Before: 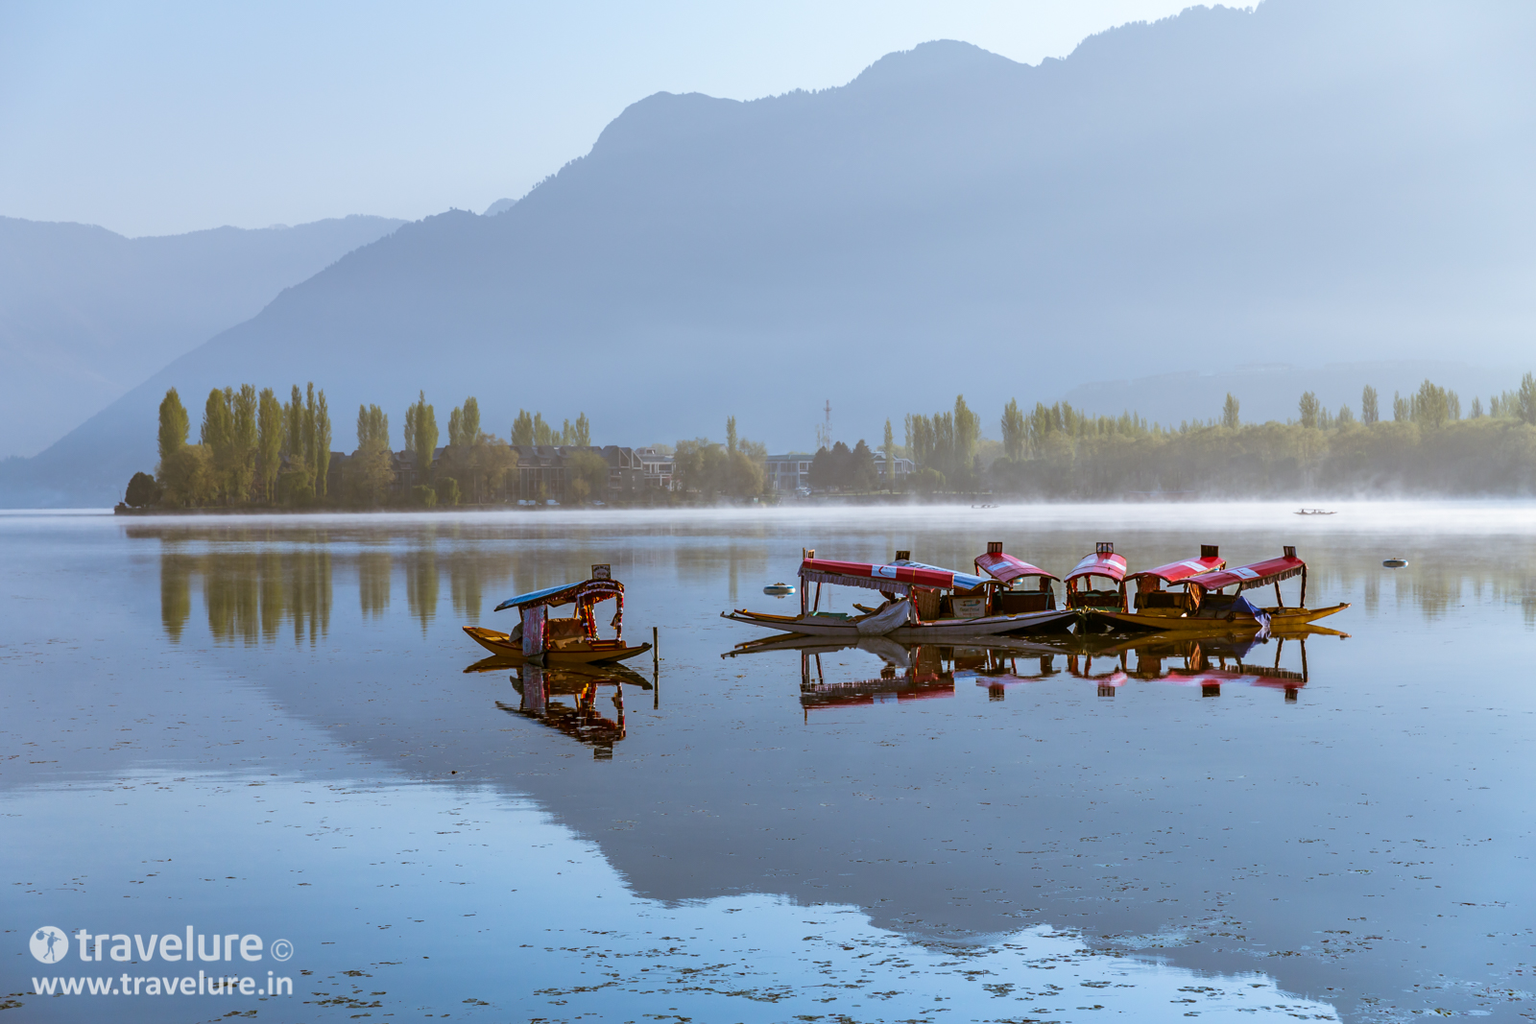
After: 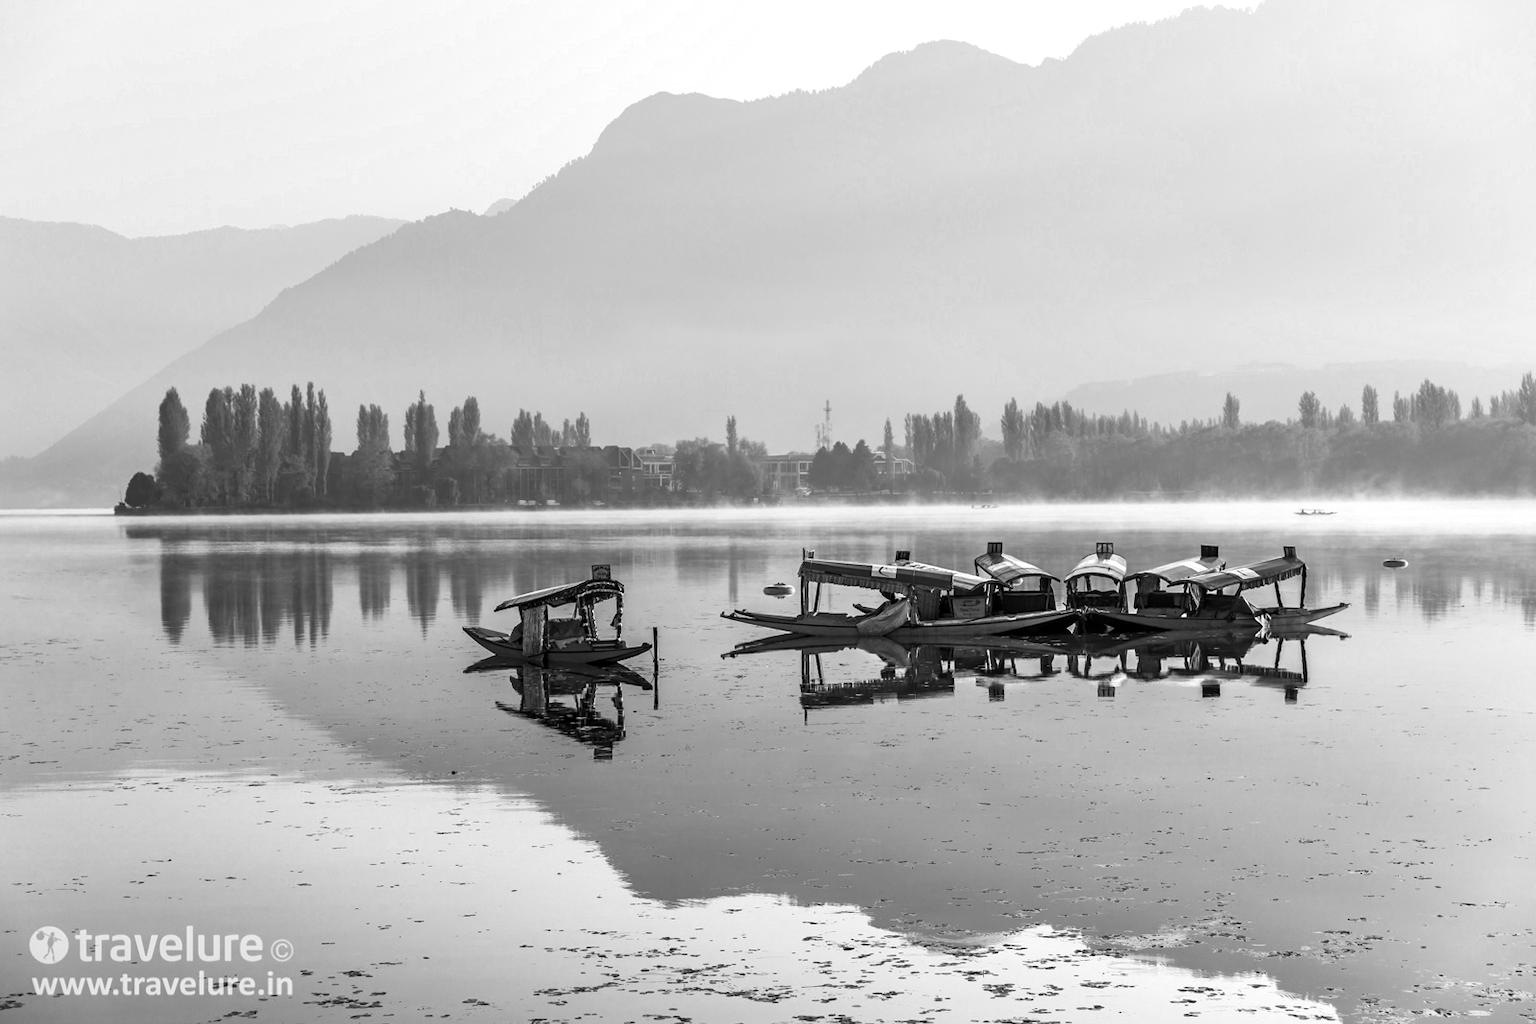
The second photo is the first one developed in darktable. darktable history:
local contrast: mode bilateral grid, contrast 20, coarseness 50, detail 120%, midtone range 0.2
color zones: curves: ch0 [(0, 0.613) (0.01, 0.613) (0.245, 0.448) (0.498, 0.529) (0.642, 0.665) (0.879, 0.777) (0.99, 0.613)]; ch1 [(0, 0) (0.143, 0) (0.286, 0) (0.429, 0) (0.571, 0) (0.714, 0) (0.857, 0)]
